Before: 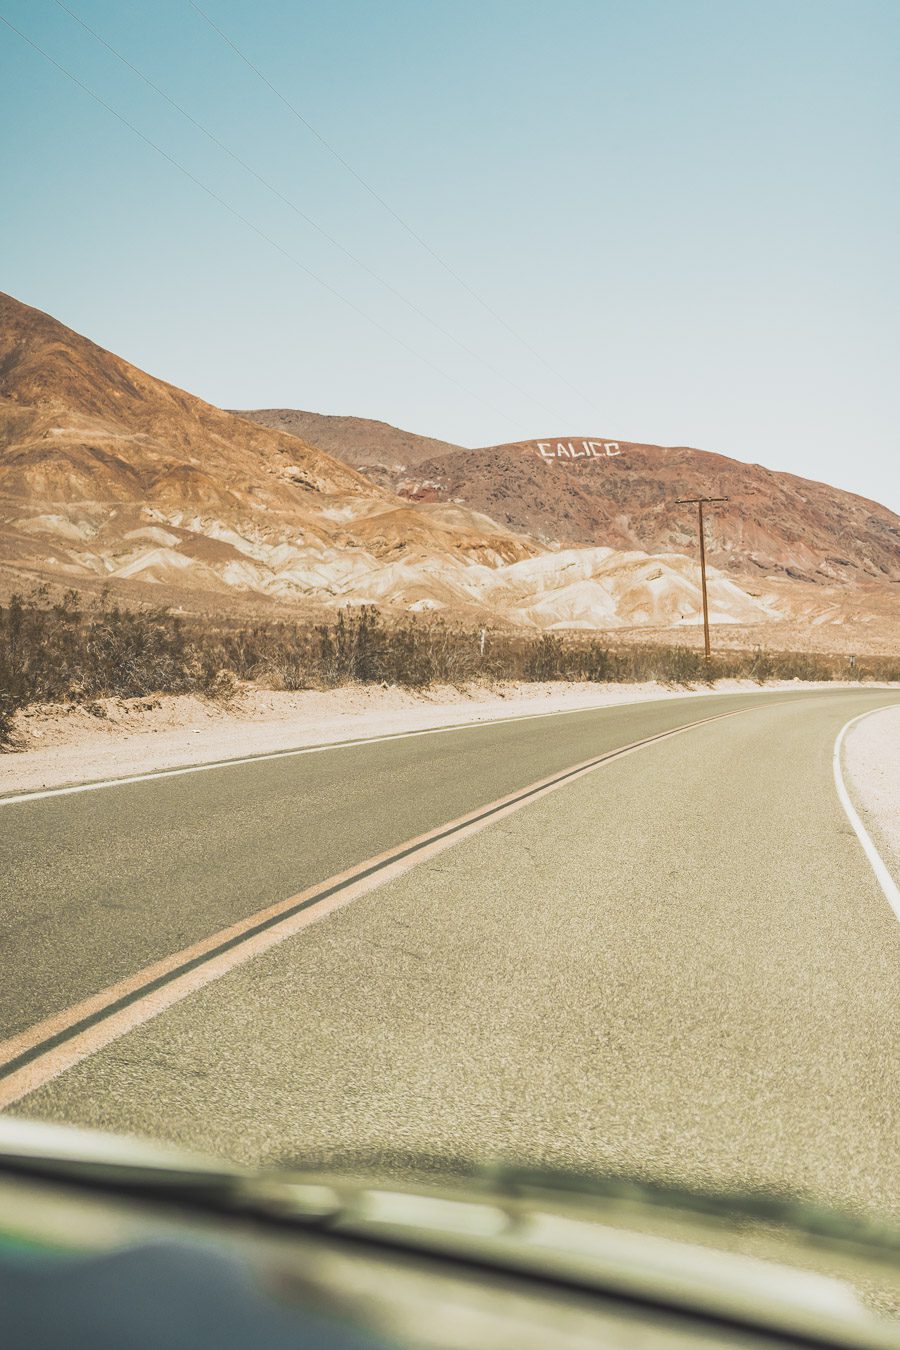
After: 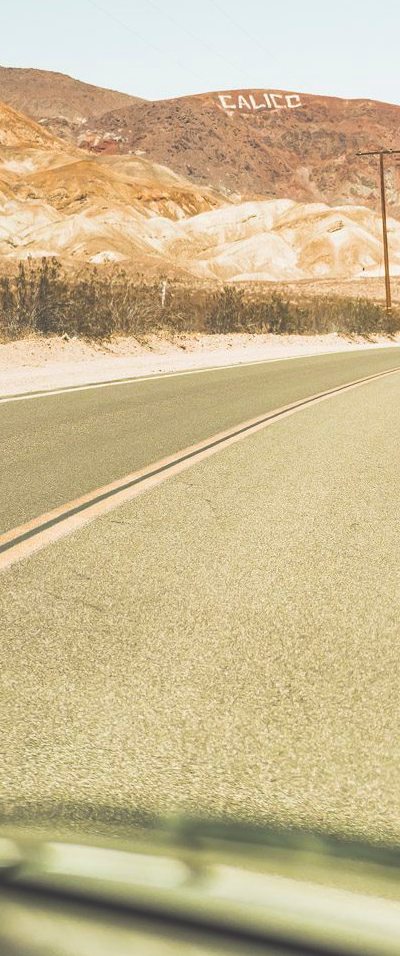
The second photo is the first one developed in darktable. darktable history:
crop: left 35.47%, top 25.816%, right 20.024%, bottom 3.354%
exposure: exposure 0.124 EV, compensate highlight preservation false
color balance rgb: global offset › luminance 1.997%, perceptual saturation grading › global saturation 10.065%, global vibrance 30.015%
shadows and highlights: shadows -10.27, white point adjustment 1.54, highlights 10.01
